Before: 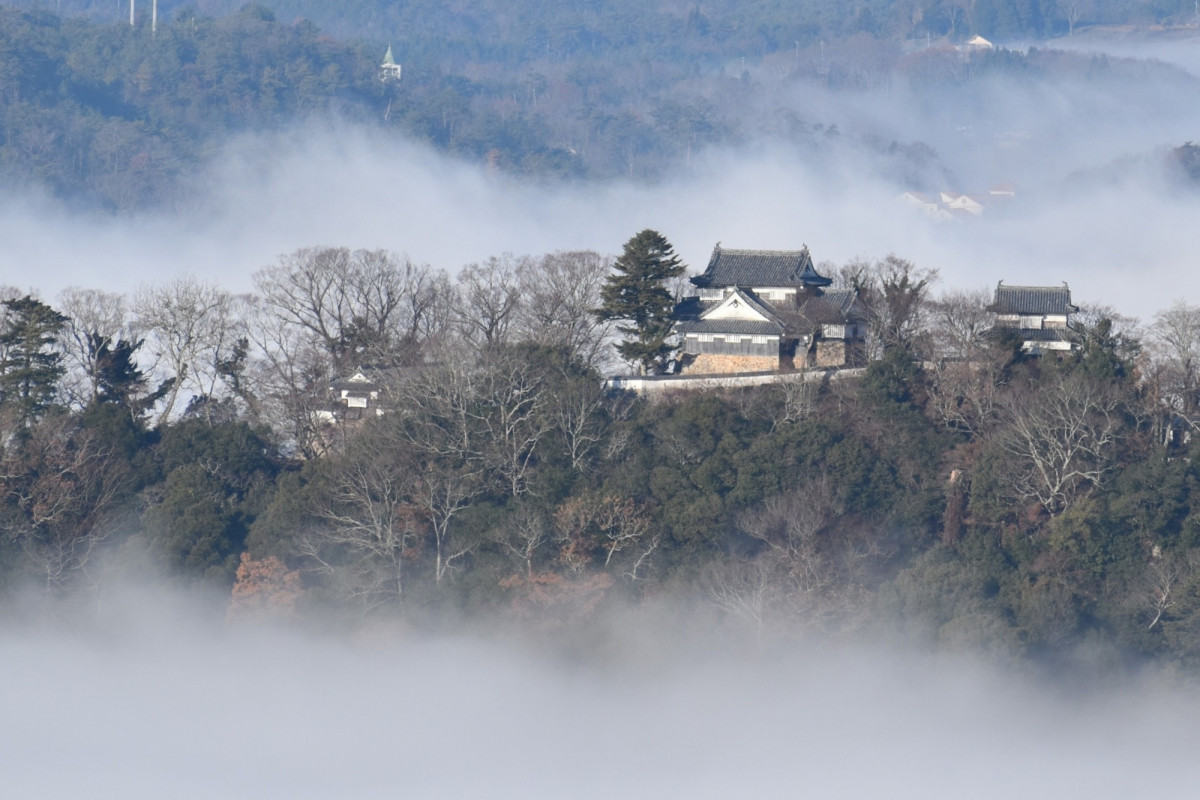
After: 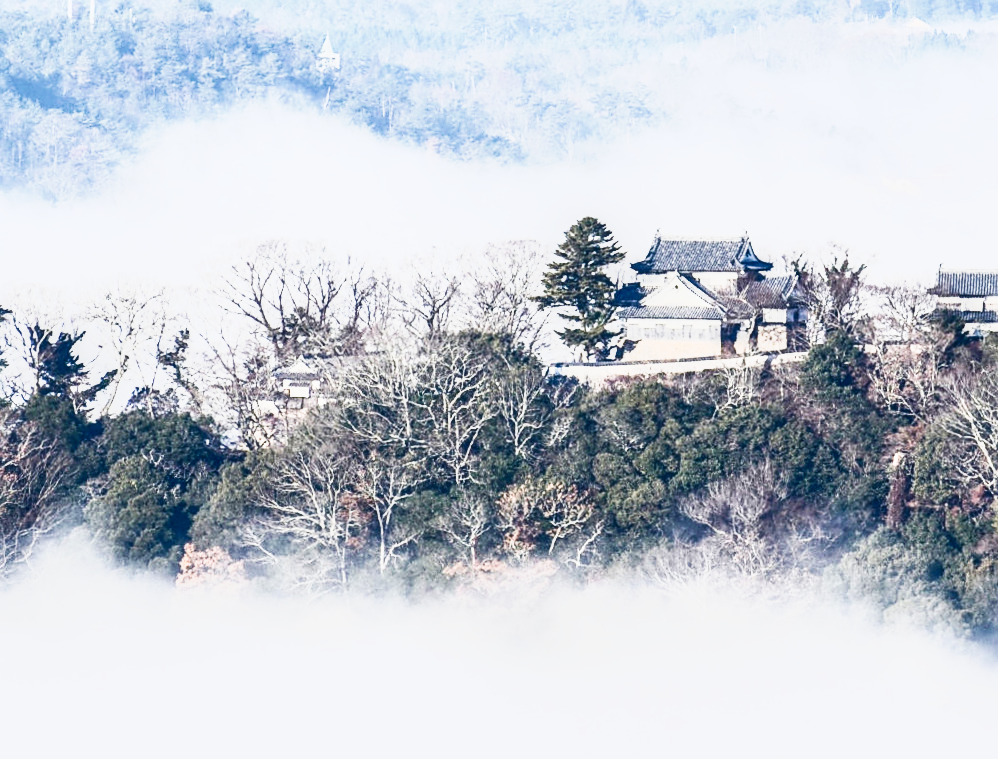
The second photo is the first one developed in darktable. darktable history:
crop and rotate: angle 0.633°, left 4.133%, top 0.865%, right 11.279%, bottom 2.575%
local contrast: on, module defaults
velvia: strength 30.6%
tone curve: curves: ch0 [(0, 0) (0.131, 0.094) (0.326, 0.386) (0.481, 0.623) (0.593, 0.764) (0.812, 0.933) (1, 0.974)]; ch1 [(0, 0) (0.366, 0.367) (0.475, 0.453) (0.494, 0.493) (0.504, 0.497) (0.553, 0.584) (1, 1)]; ch2 [(0, 0) (0.333, 0.346) (0.375, 0.375) (0.424, 0.43) (0.476, 0.492) (0.502, 0.503) (0.533, 0.556) (0.566, 0.599) (0.614, 0.653) (1, 1)], preserve colors none
sharpen: on, module defaults
contrast brightness saturation: contrast 0.608, brightness 0.329, saturation 0.135
